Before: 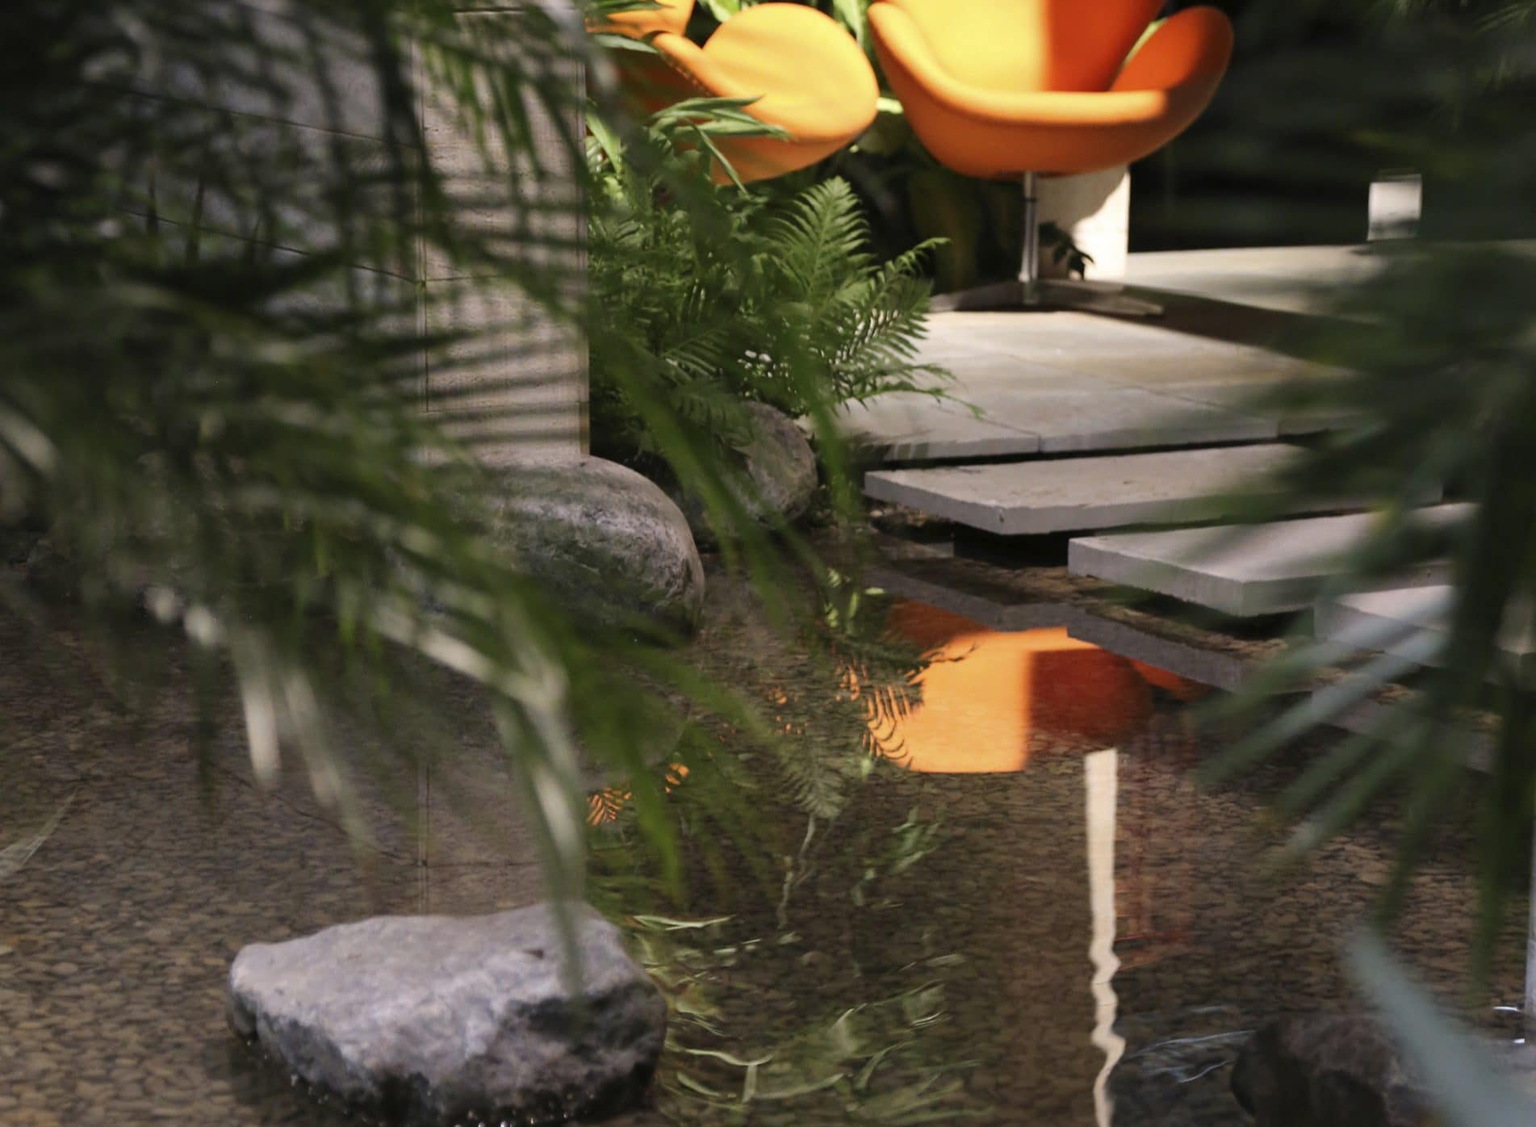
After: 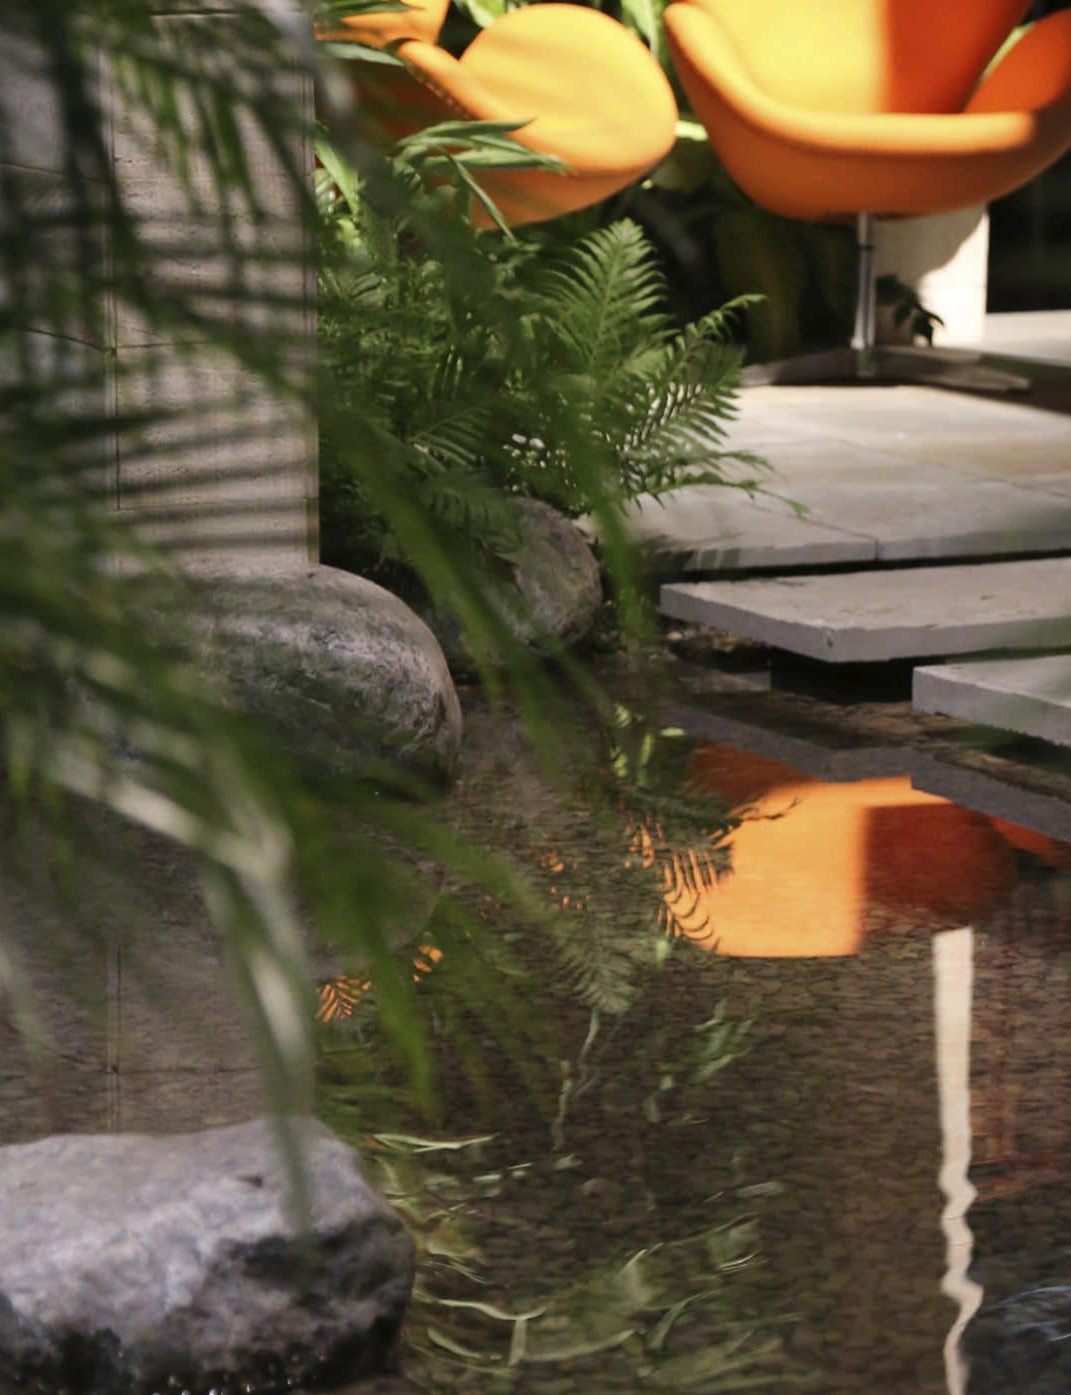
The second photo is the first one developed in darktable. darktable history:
crop: left 21.63%, right 22.054%, bottom 0.004%
